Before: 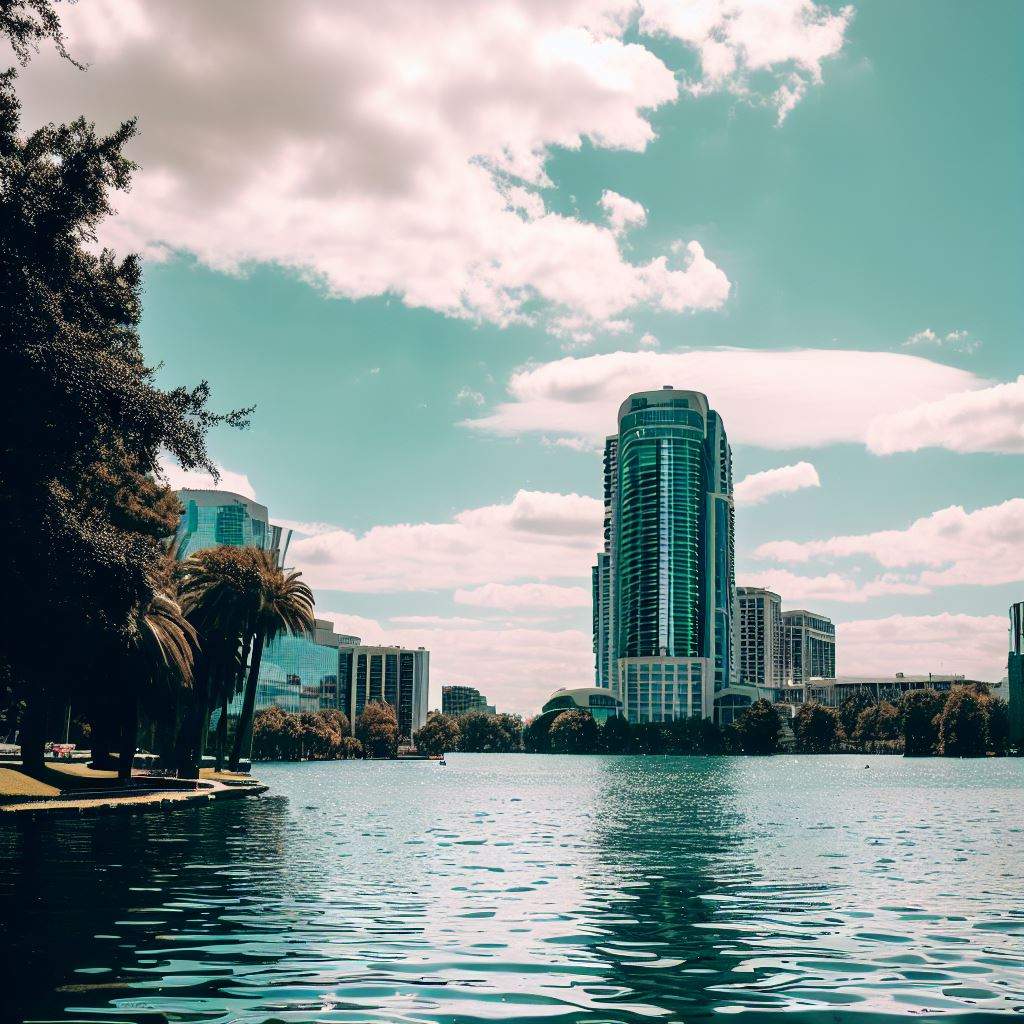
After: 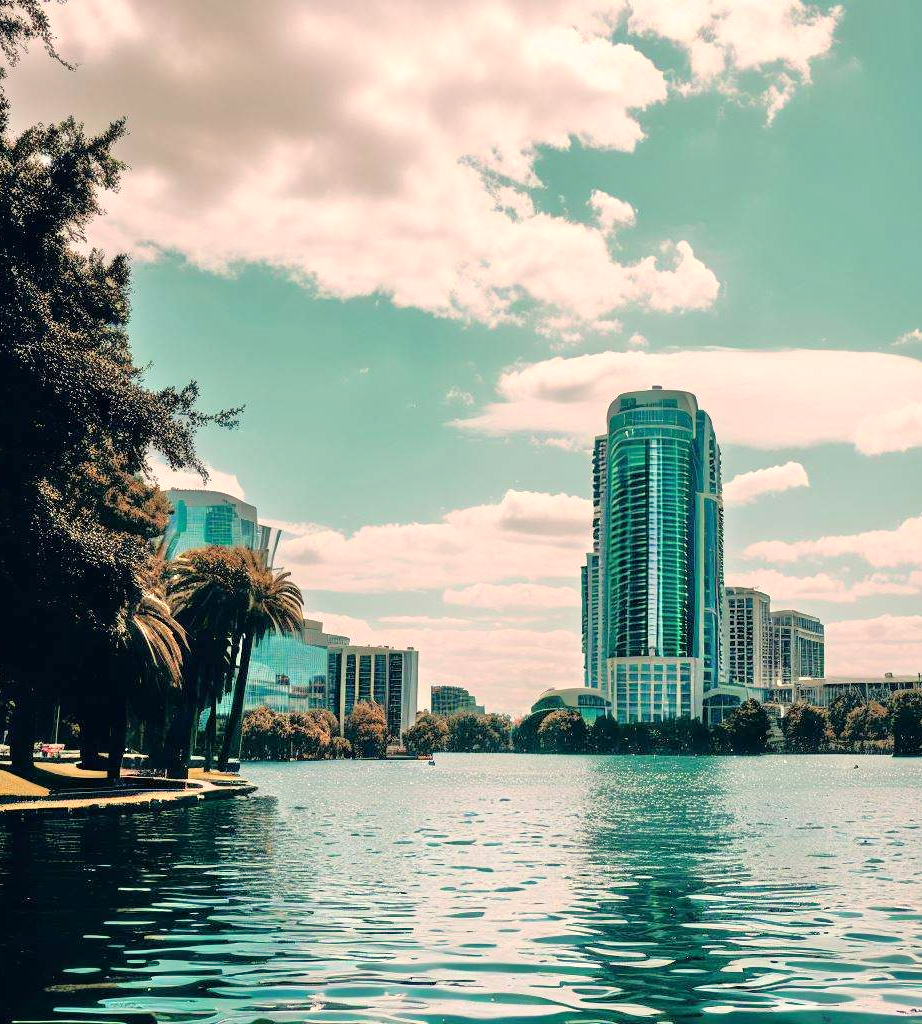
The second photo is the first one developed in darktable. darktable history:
tone equalizer: -7 EV 0.15 EV, -6 EV 0.6 EV, -5 EV 1.15 EV, -4 EV 1.33 EV, -3 EV 1.15 EV, -2 EV 0.6 EV, -1 EV 0.15 EV, mask exposure compensation -0.5 EV
crop and rotate: left 1.088%, right 8.807%
white balance: red 1.045, blue 0.932
